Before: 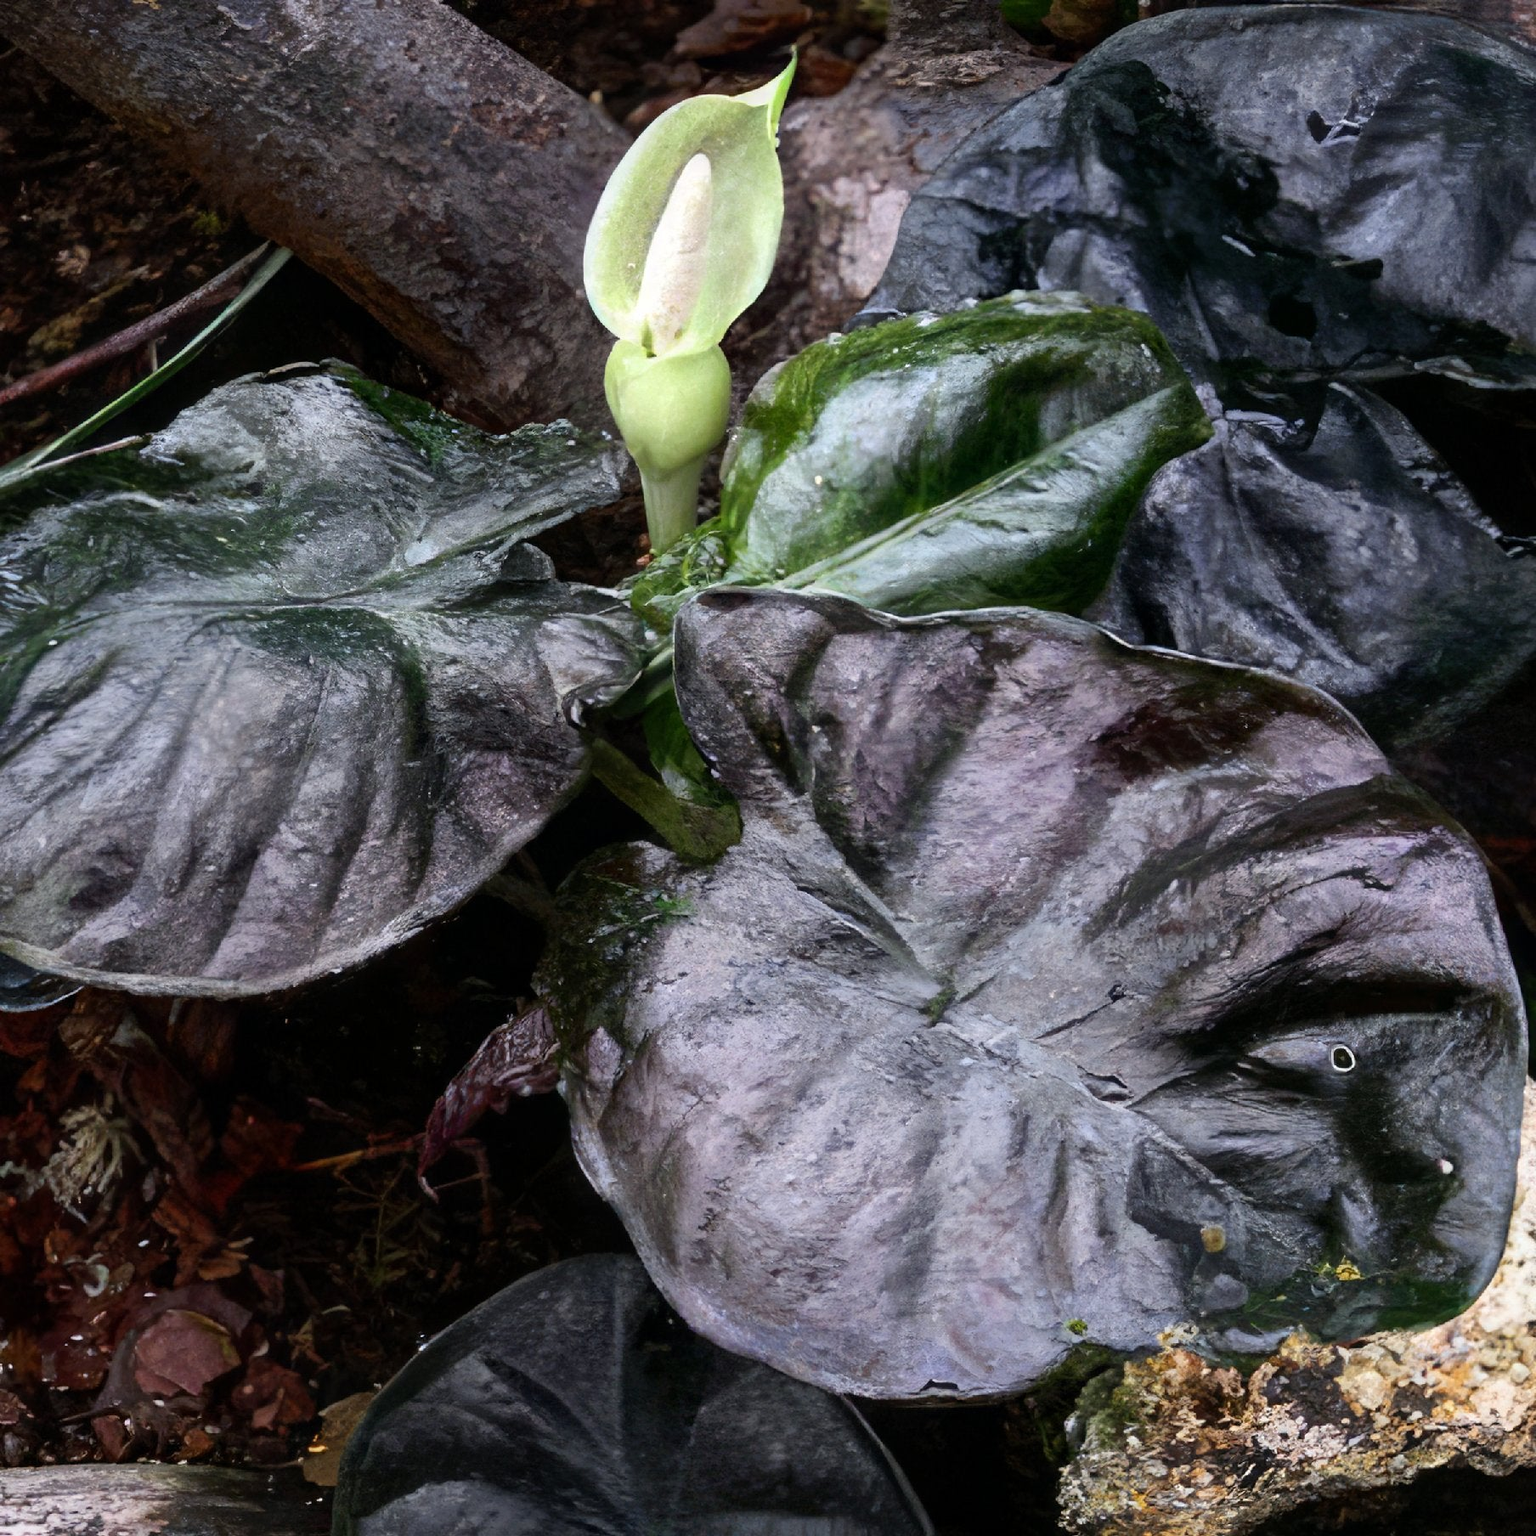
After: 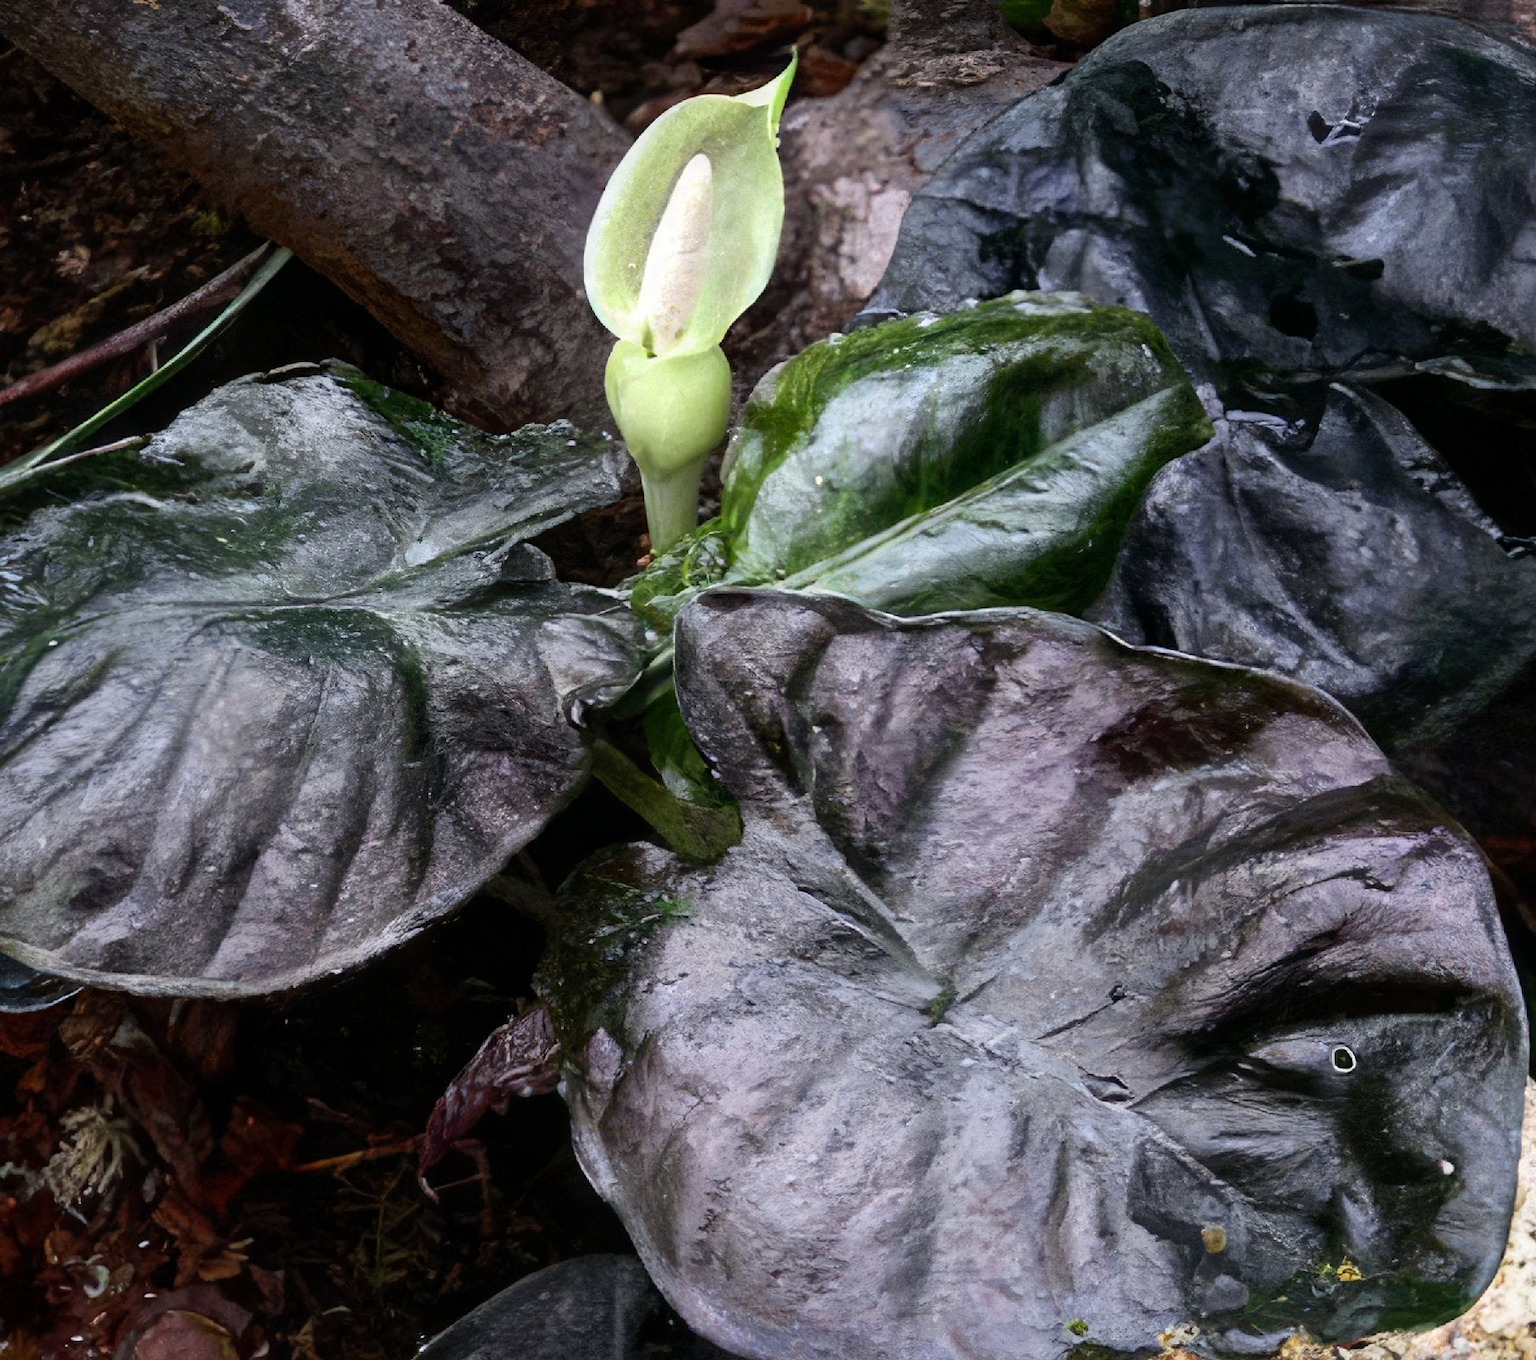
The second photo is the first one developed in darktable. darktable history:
crop and rotate: top 0%, bottom 11.49%
rotate and perspective: automatic cropping original format, crop left 0, crop top 0
